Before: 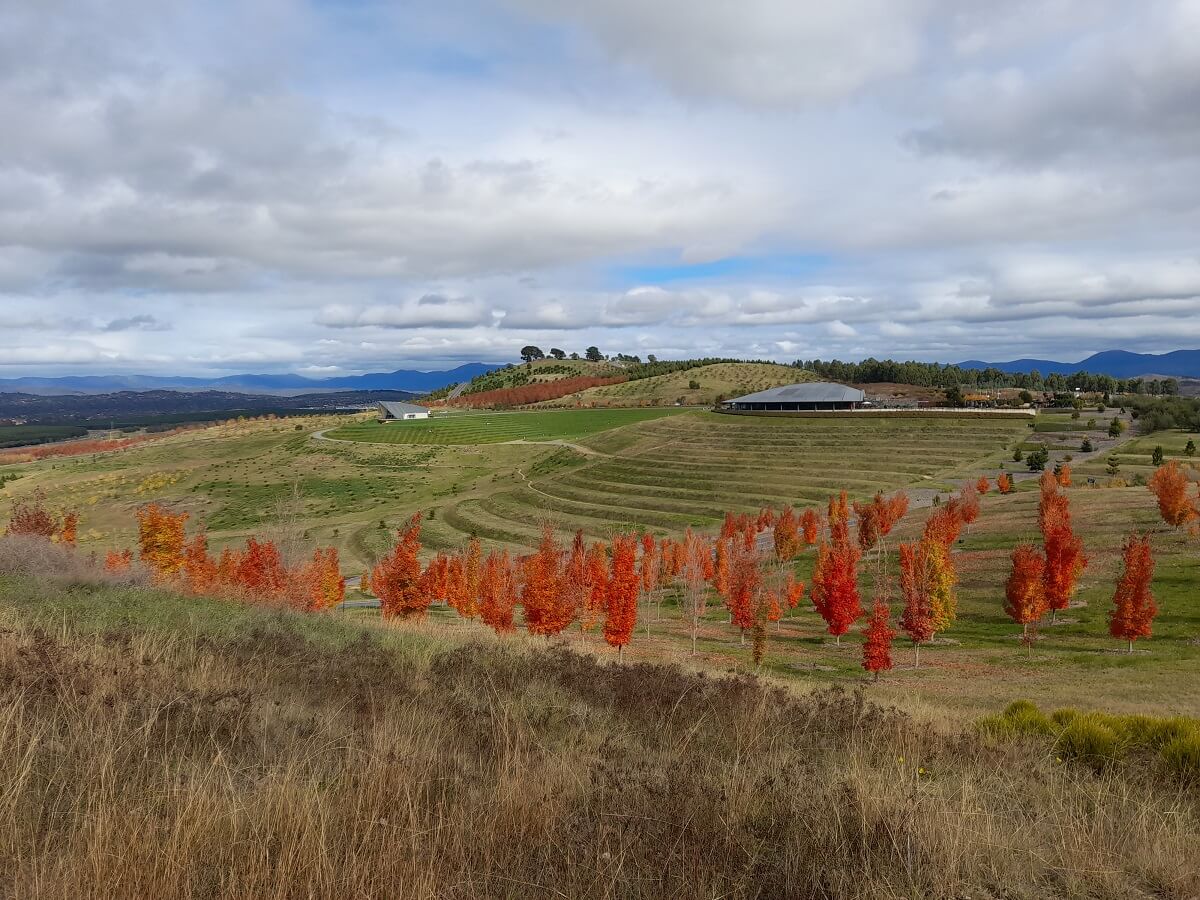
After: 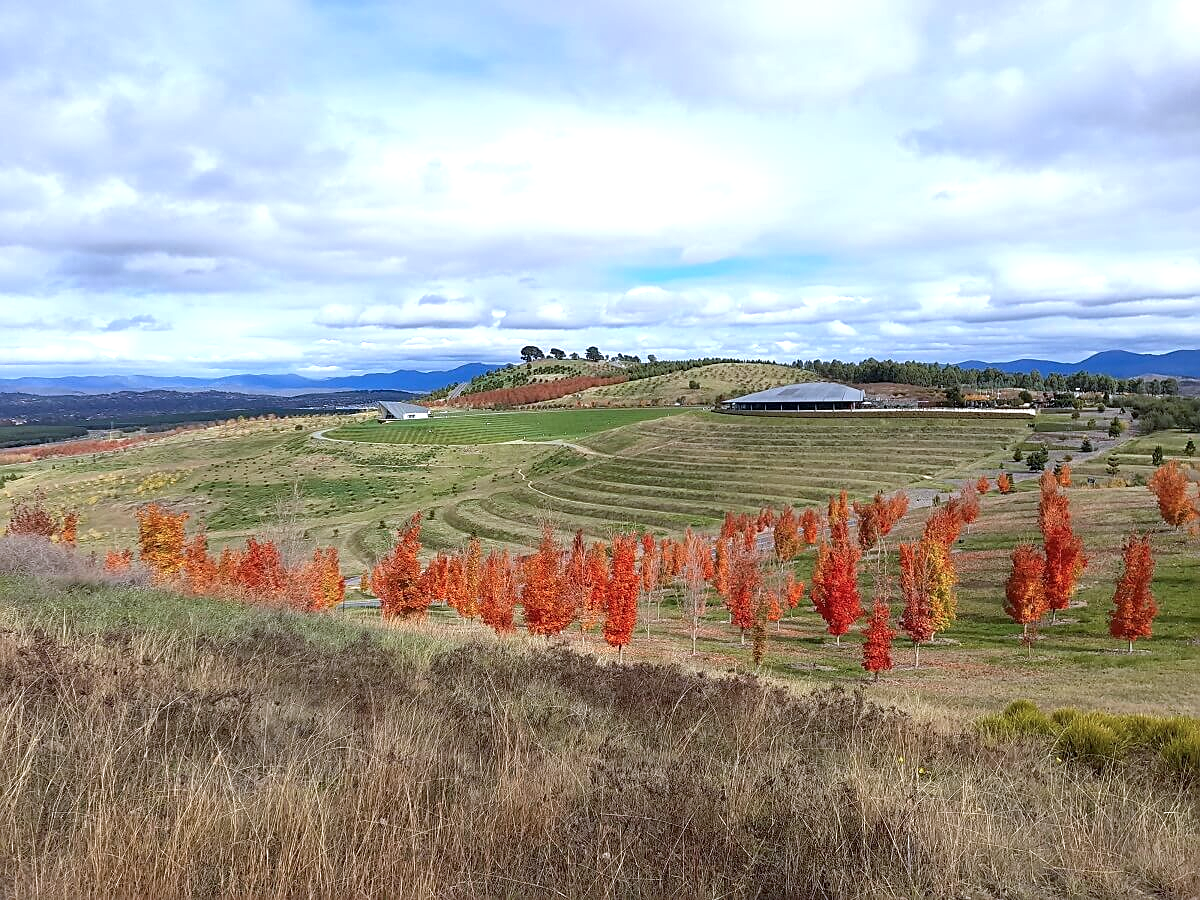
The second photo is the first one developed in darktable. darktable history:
exposure: black level correction 0, exposure 0.7 EV, compensate exposure bias true, compensate highlight preservation false
color calibration: illuminant as shot in camera, x 0.37, y 0.382, temperature 4313.32 K
local contrast: highlights 100%, shadows 100%, detail 120%, midtone range 0.2
contrast brightness saturation: saturation -0.05
sharpen: on, module defaults
